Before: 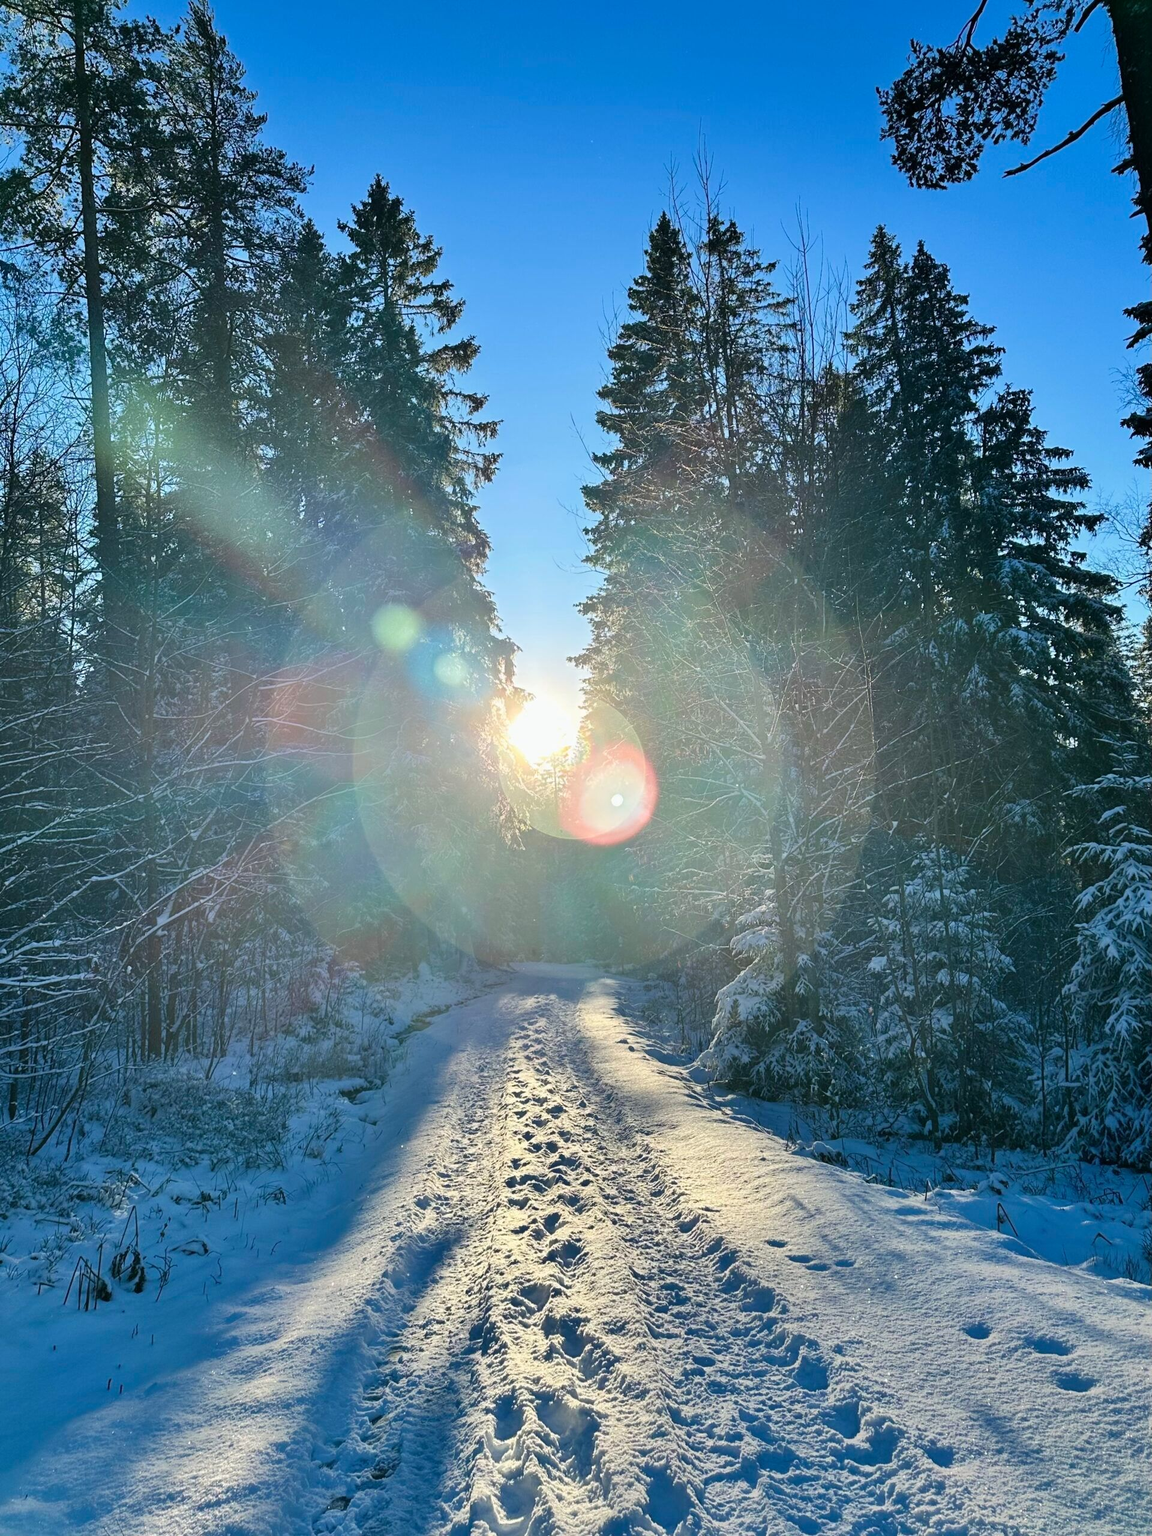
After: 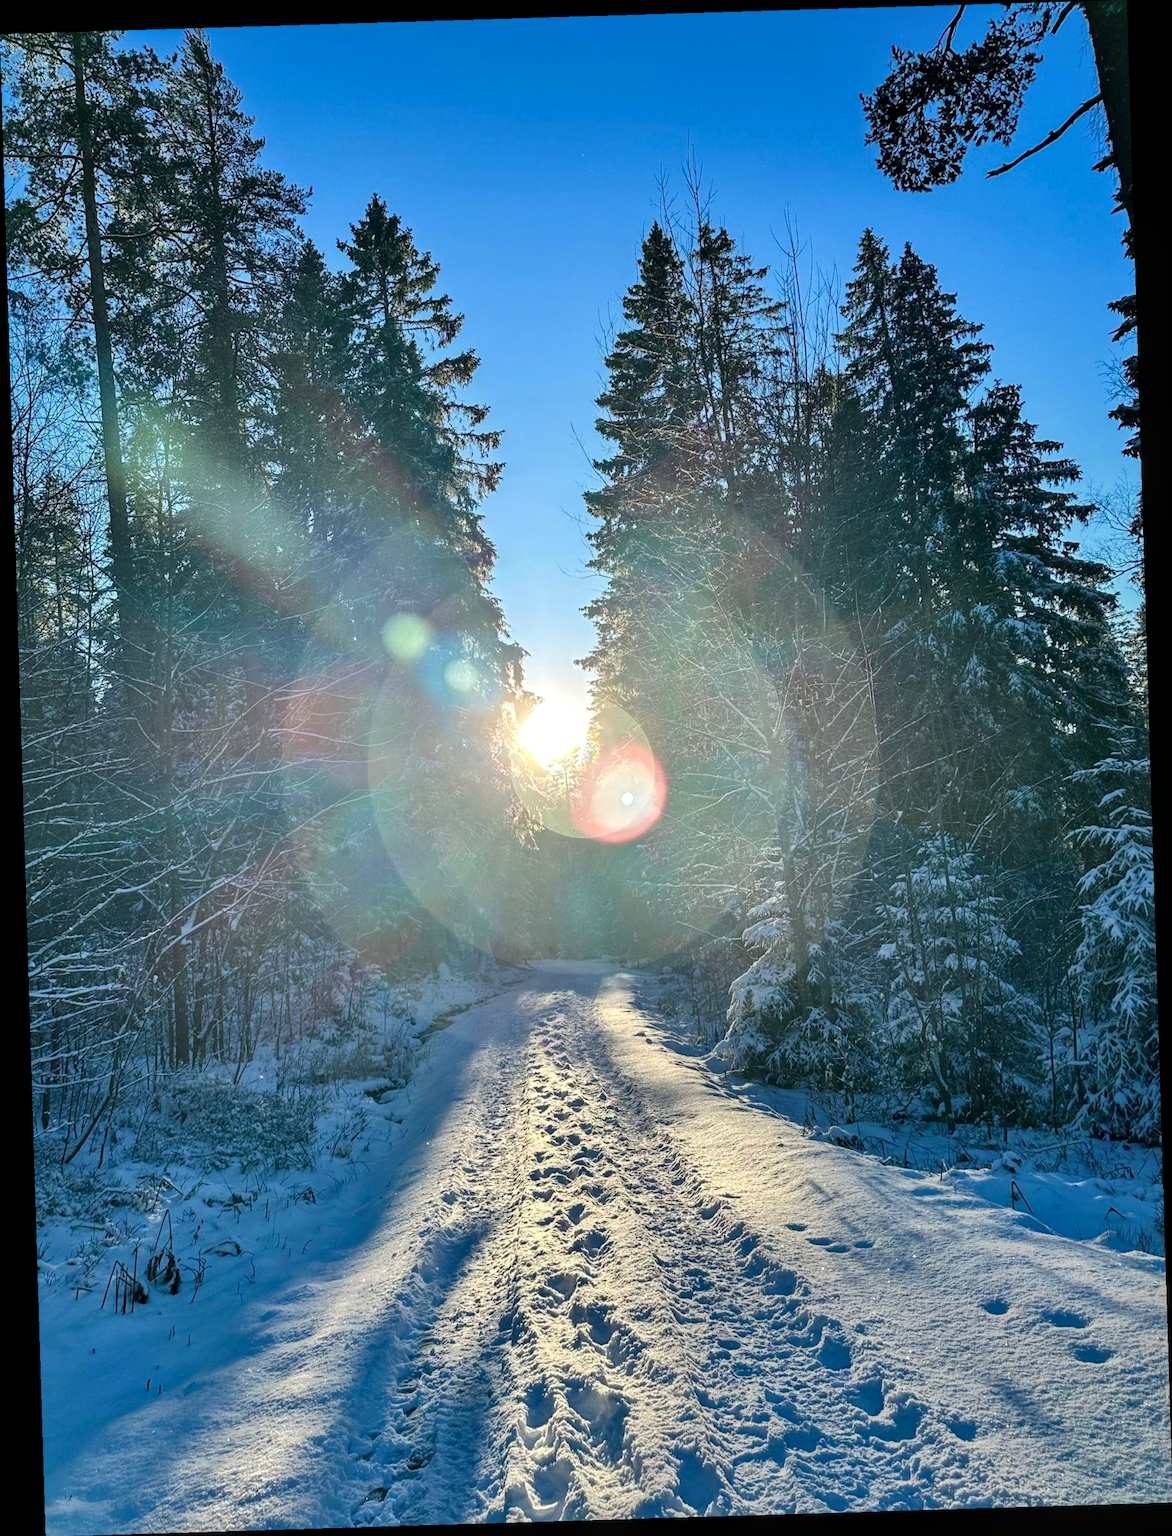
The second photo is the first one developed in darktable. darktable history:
rotate and perspective: rotation -1.75°, automatic cropping off
shadows and highlights: shadows 25, highlights -25
local contrast: on, module defaults
